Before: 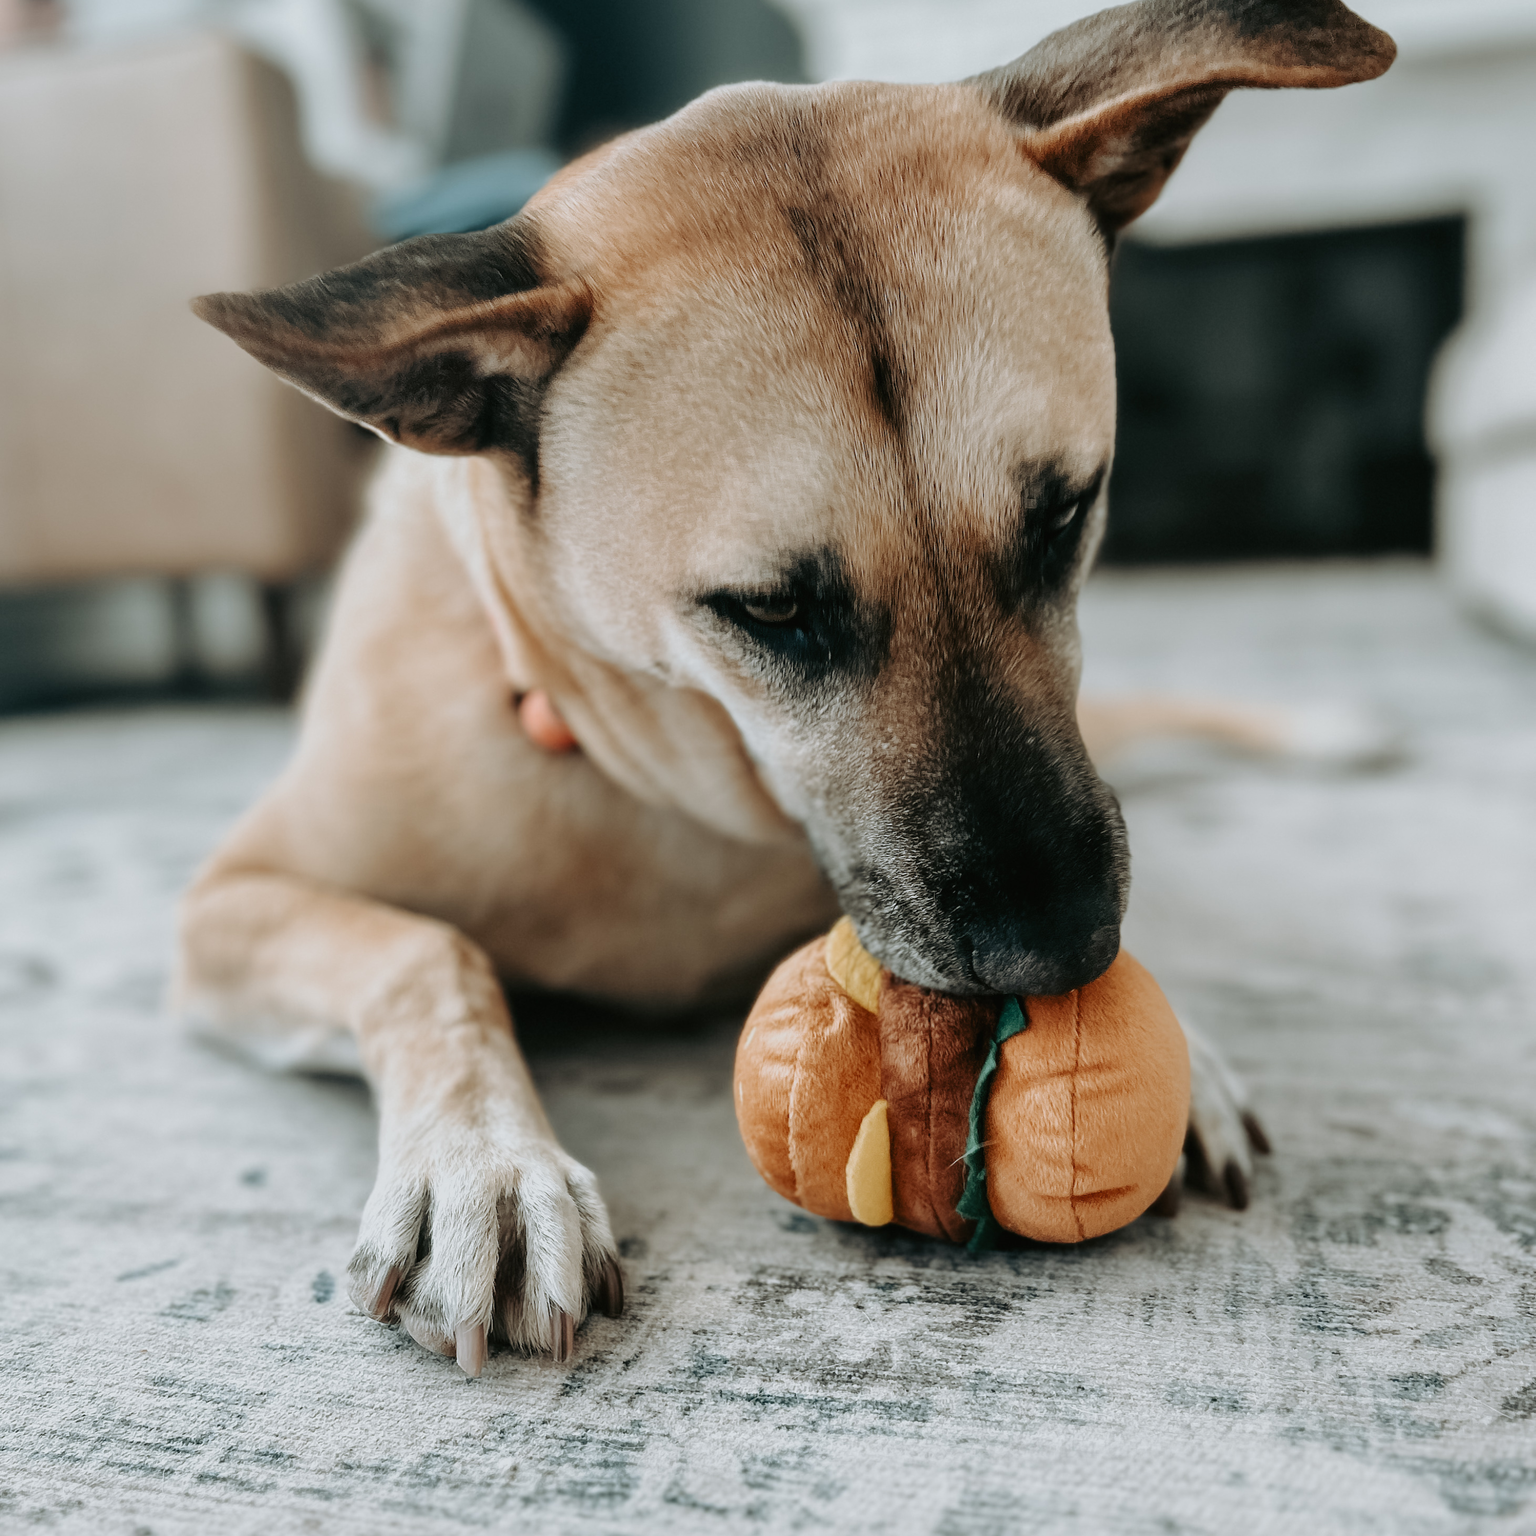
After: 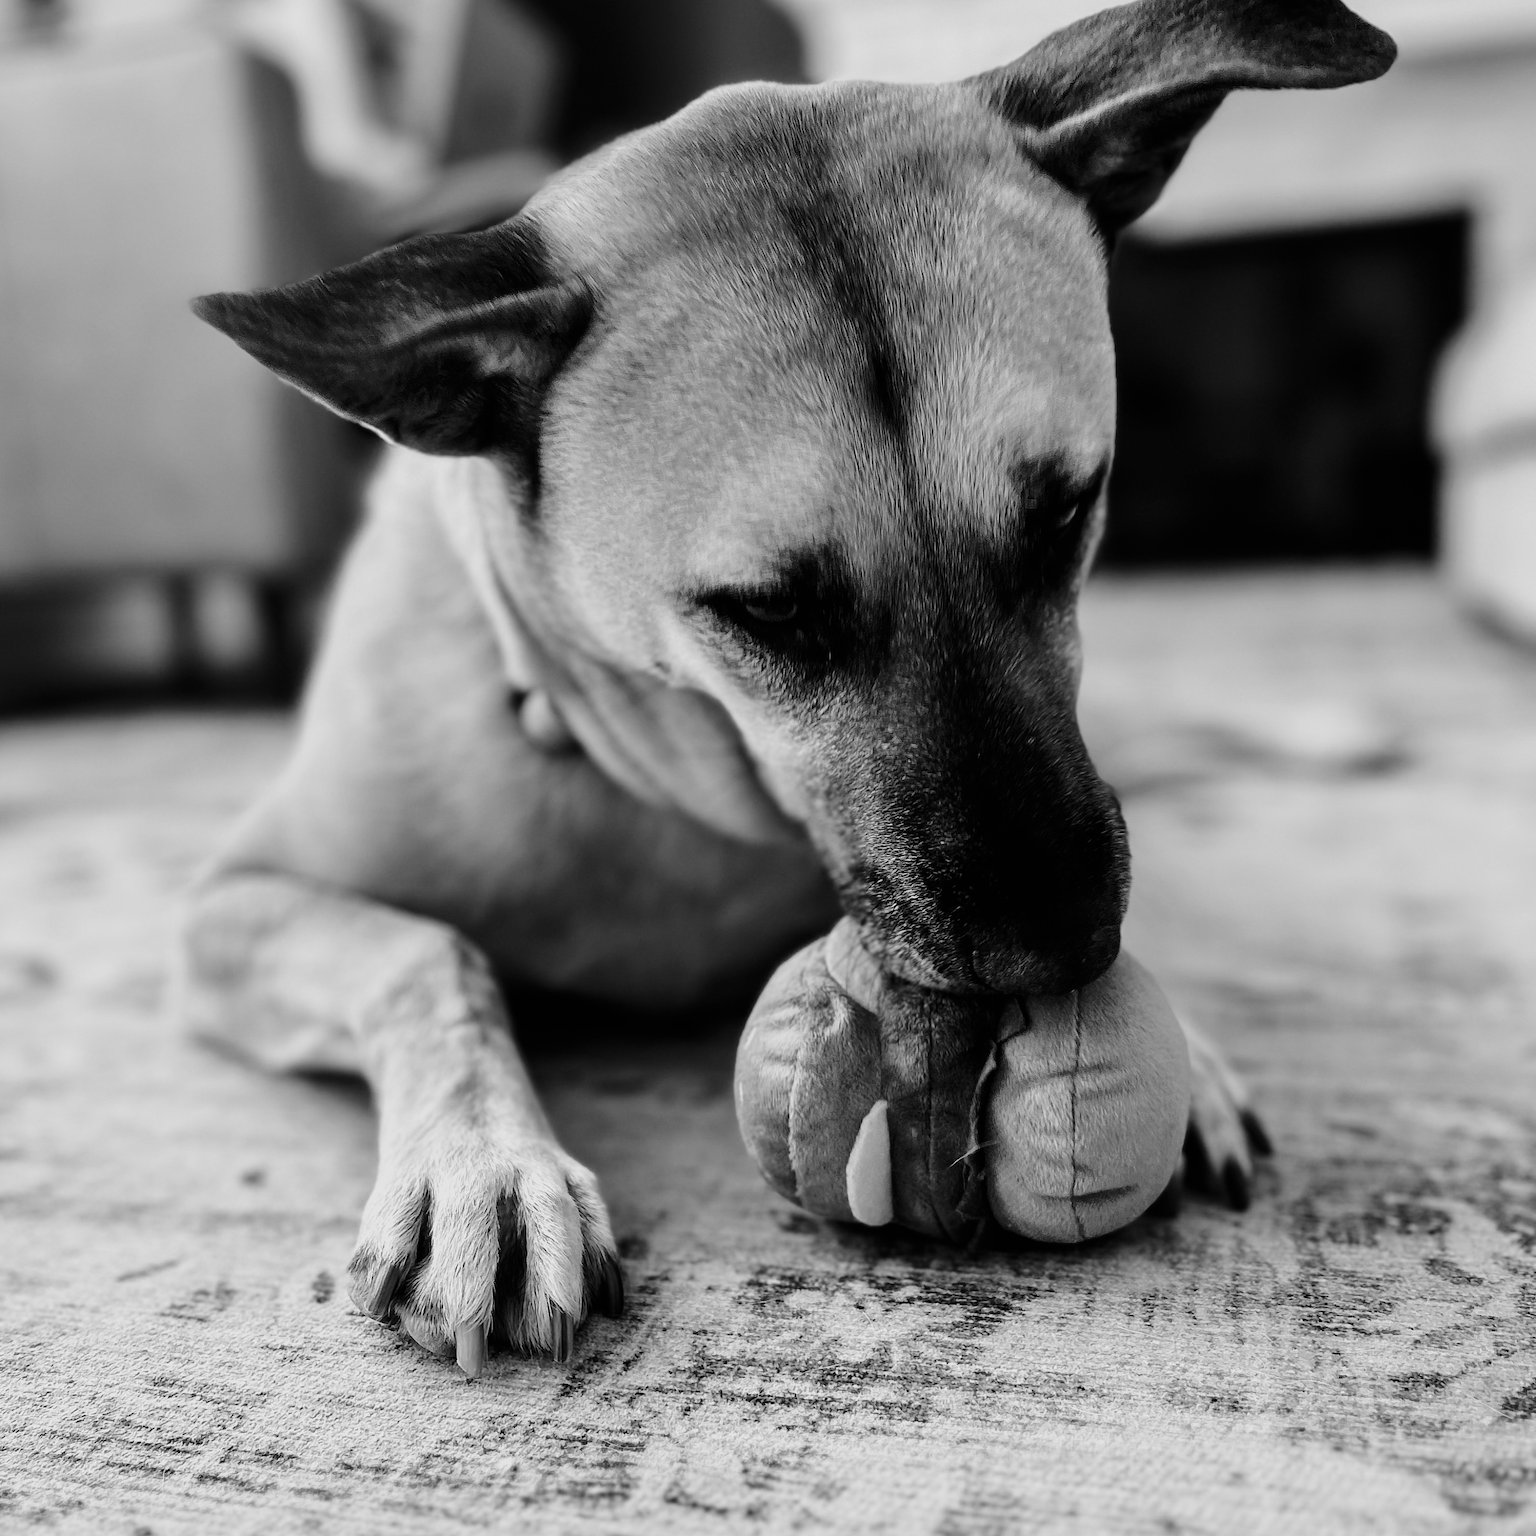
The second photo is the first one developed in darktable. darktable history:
contrast brightness saturation: contrast 0.22, brightness -0.19, saturation 0.24
monochrome: on, module defaults
